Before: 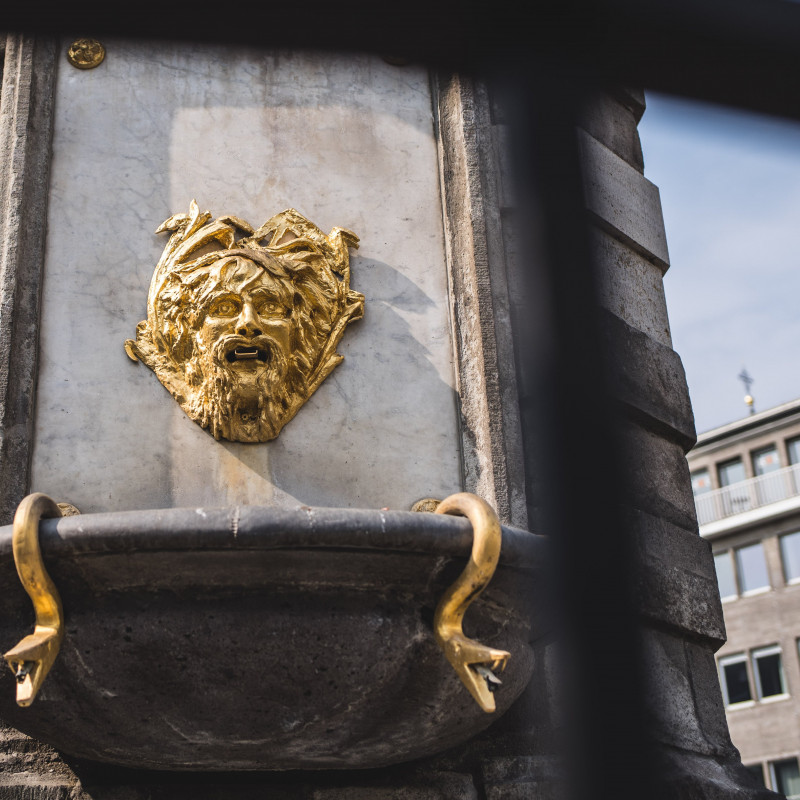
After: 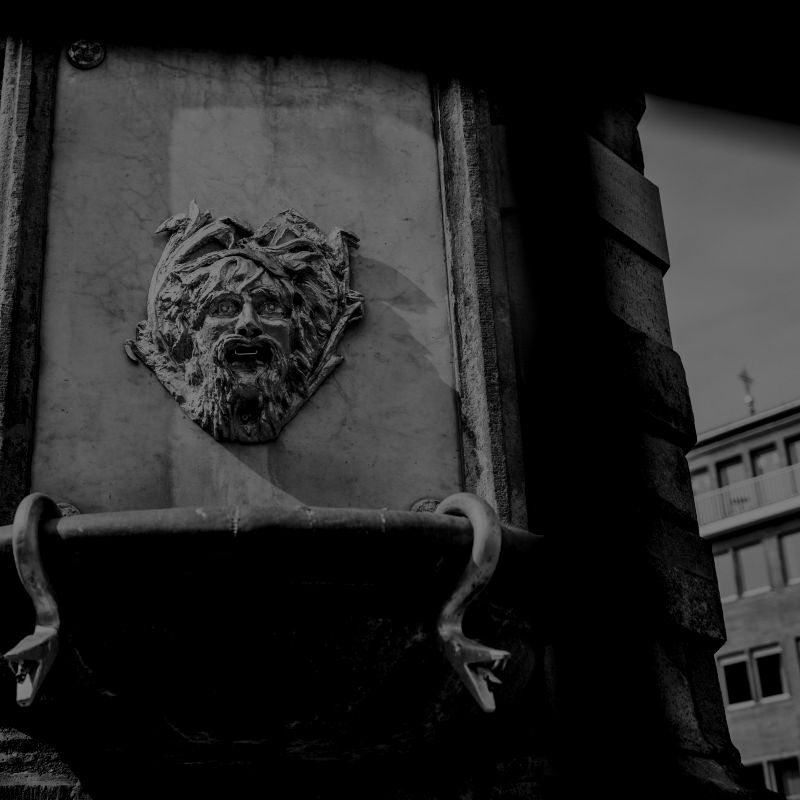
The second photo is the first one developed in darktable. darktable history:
contrast brightness saturation: contrast 0.2, brightness -0.11, saturation 0.1
monochrome: on, module defaults
colorize: hue 194.4°, saturation 29%, source mix 61.75%, lightness 3.98%, version 1
